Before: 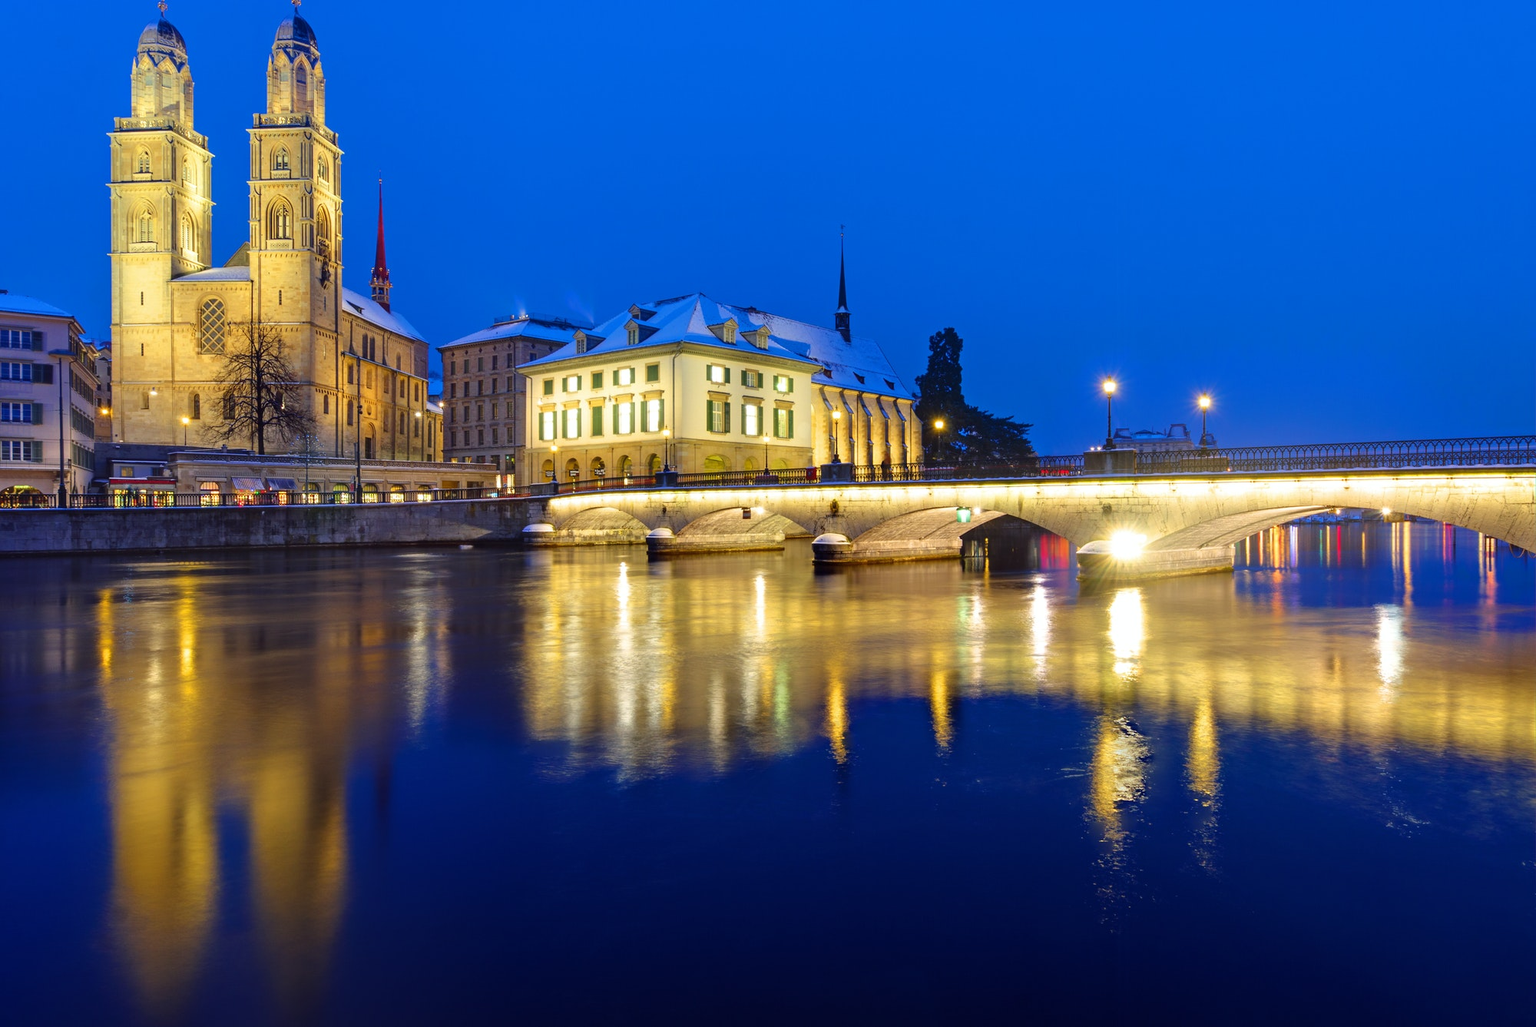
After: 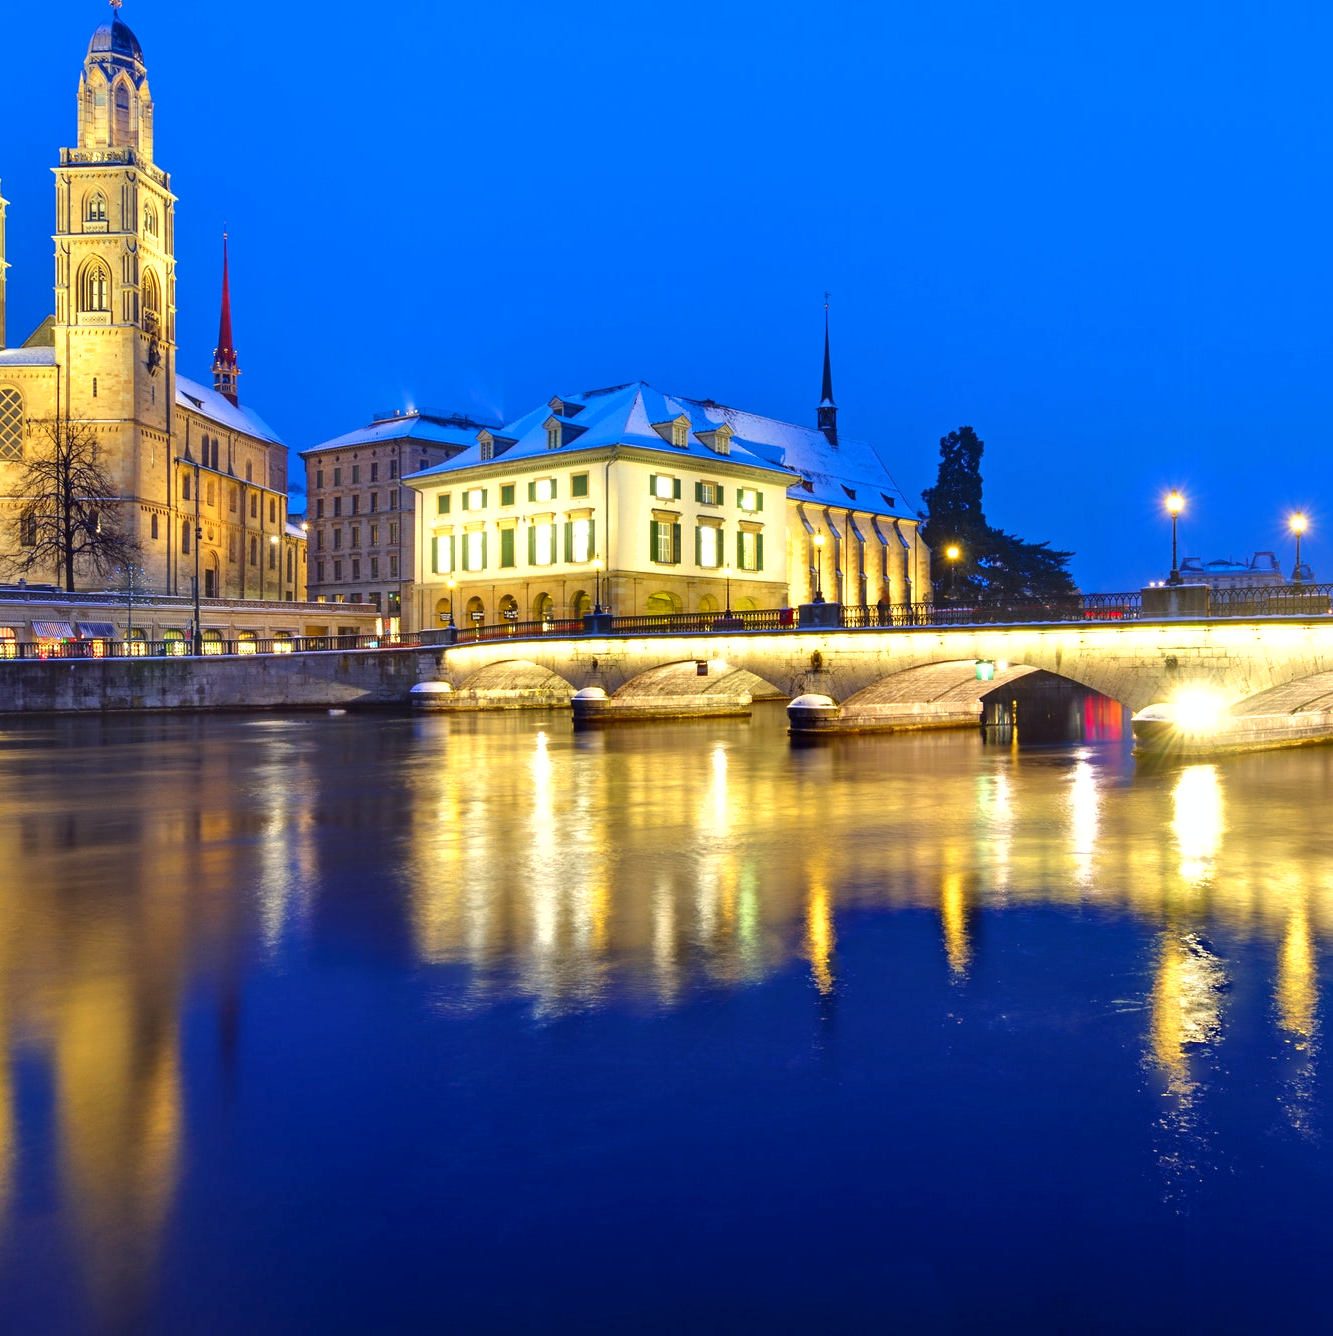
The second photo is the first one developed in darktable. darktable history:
shadows and highlights: radius 108.52, shadows 44.07, highlights -67.8, low approximation 0.01, soften with gaussian
exposure: exposure 0.515 EV, compensate highlight preservation false
crop and rotate: left 13.537%, right 19.796%
